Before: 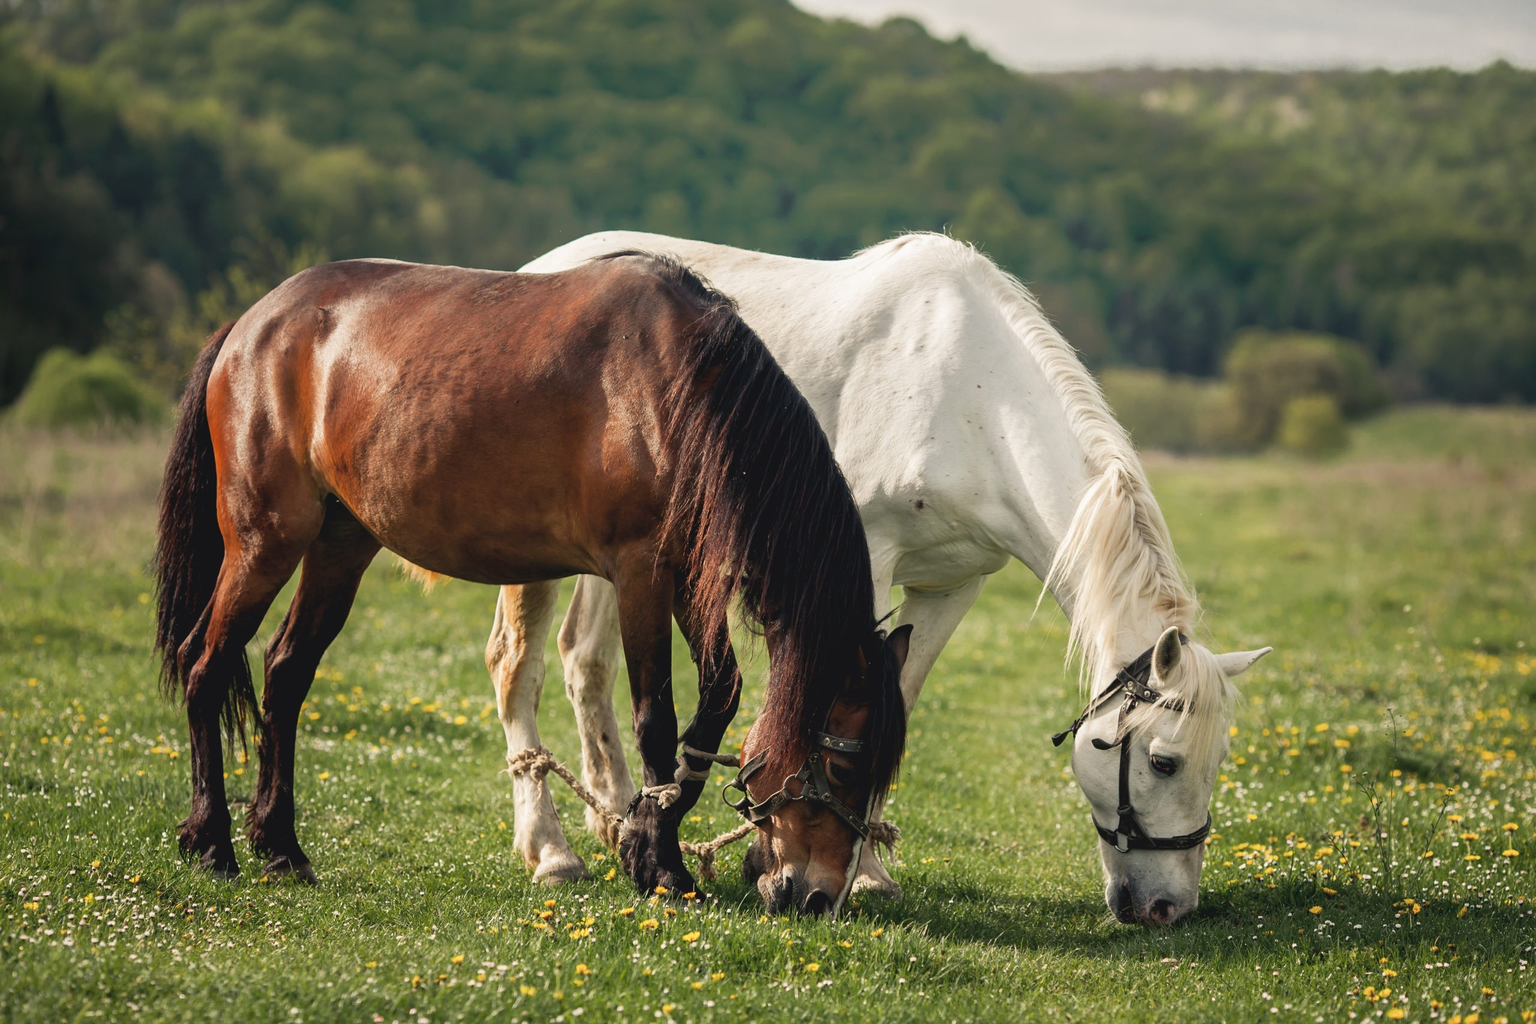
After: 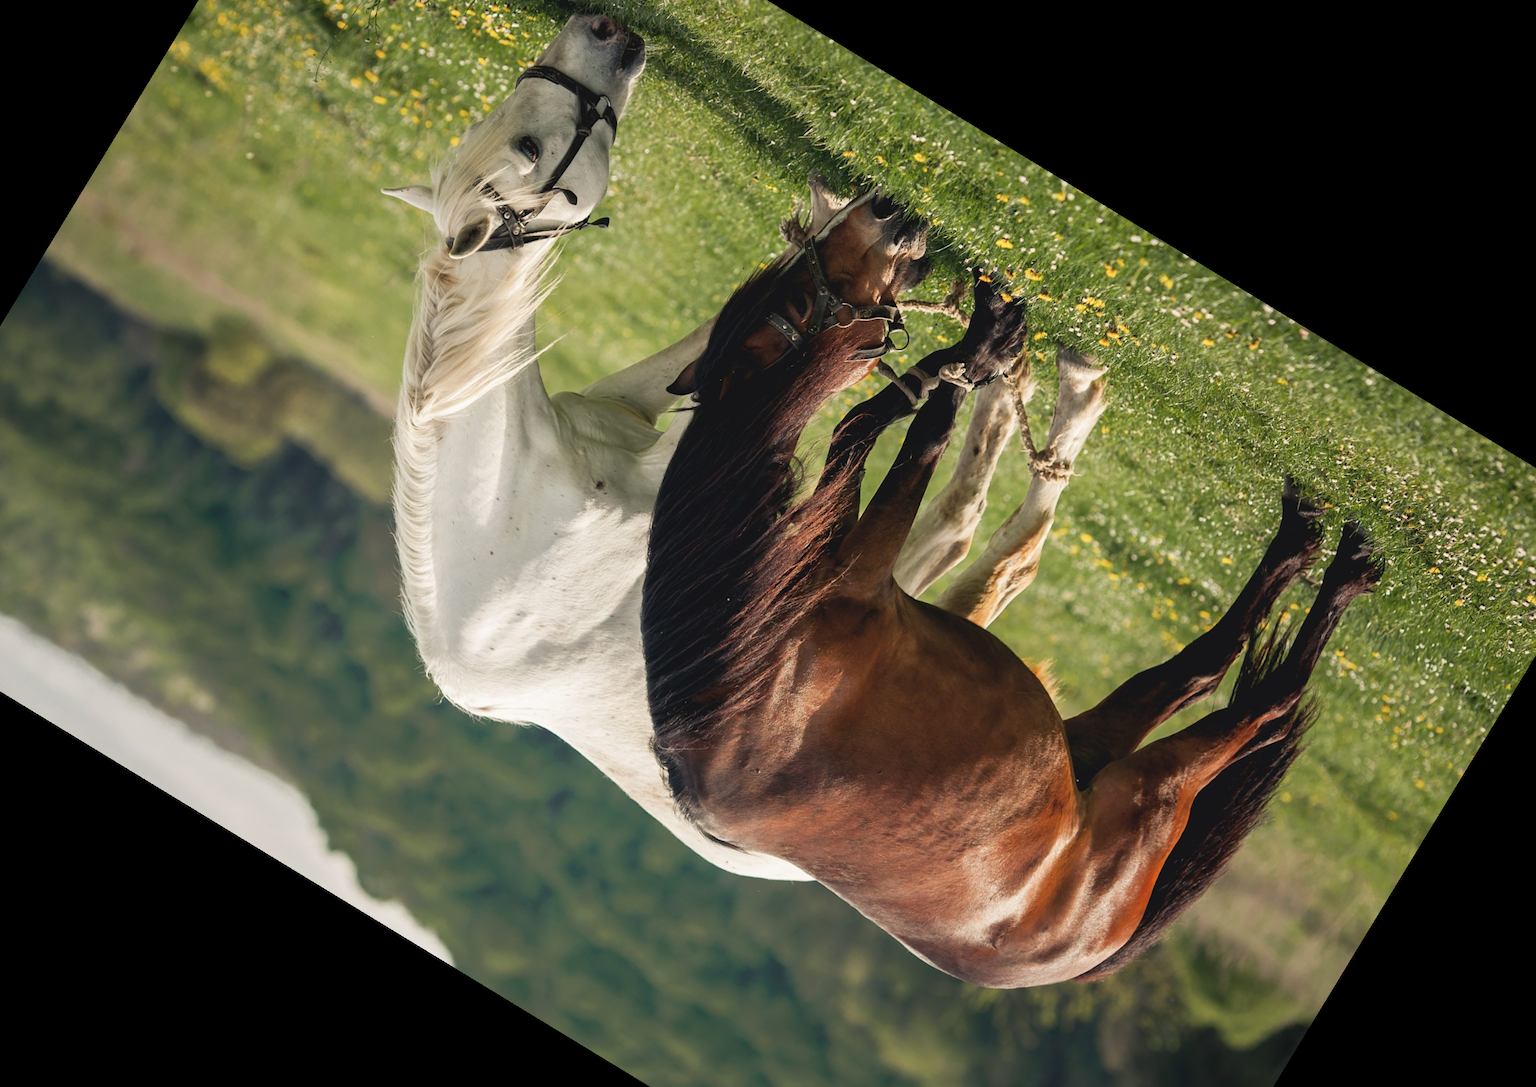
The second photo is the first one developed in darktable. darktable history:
crop and rotate: angle 148.68°, left 9.111%, top 15.603%, right 4.588%, bottom 17.041%
